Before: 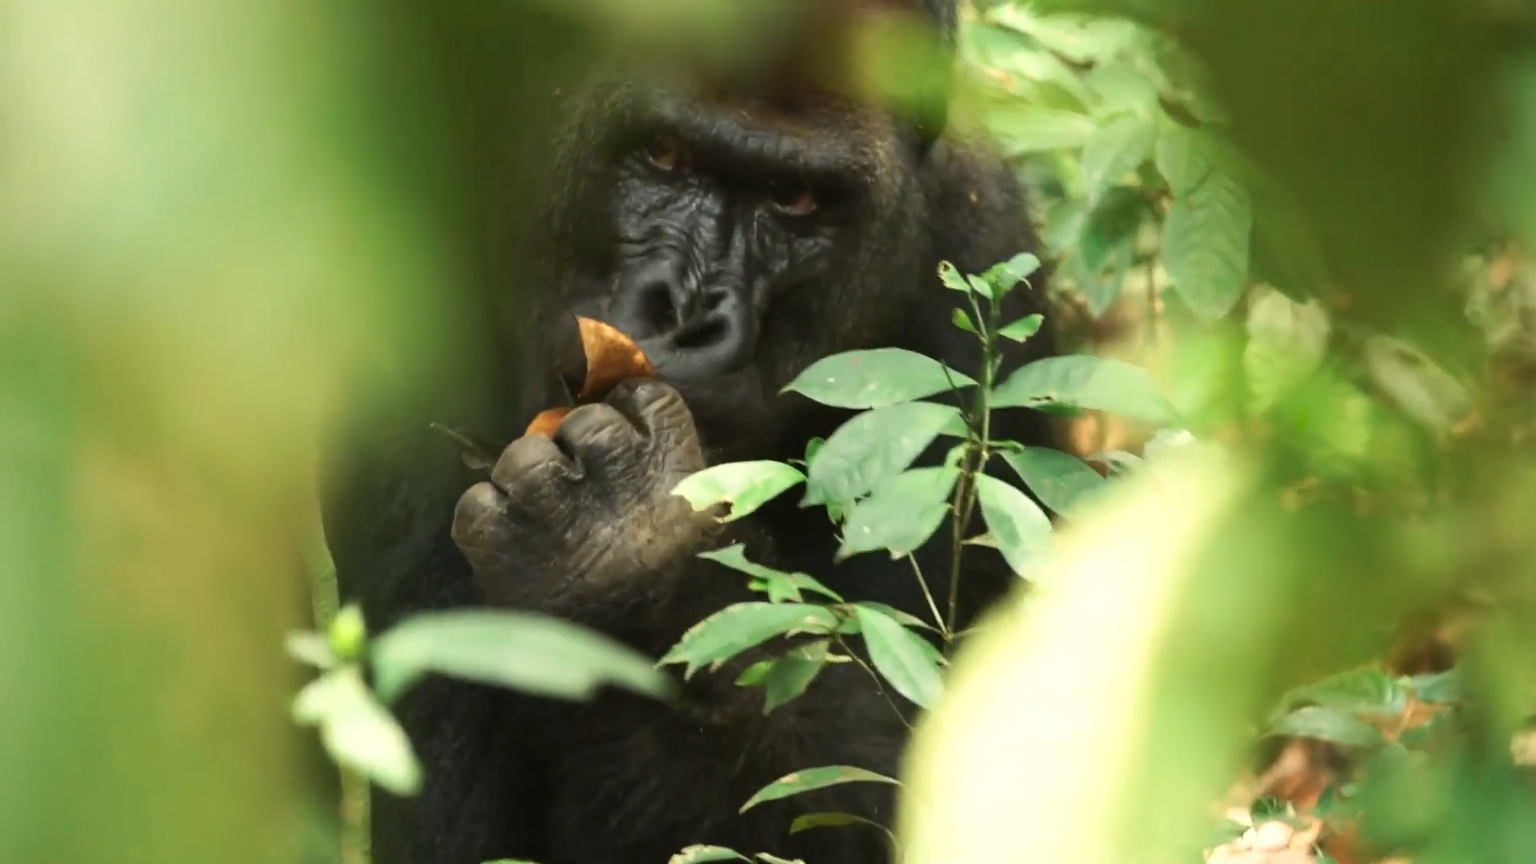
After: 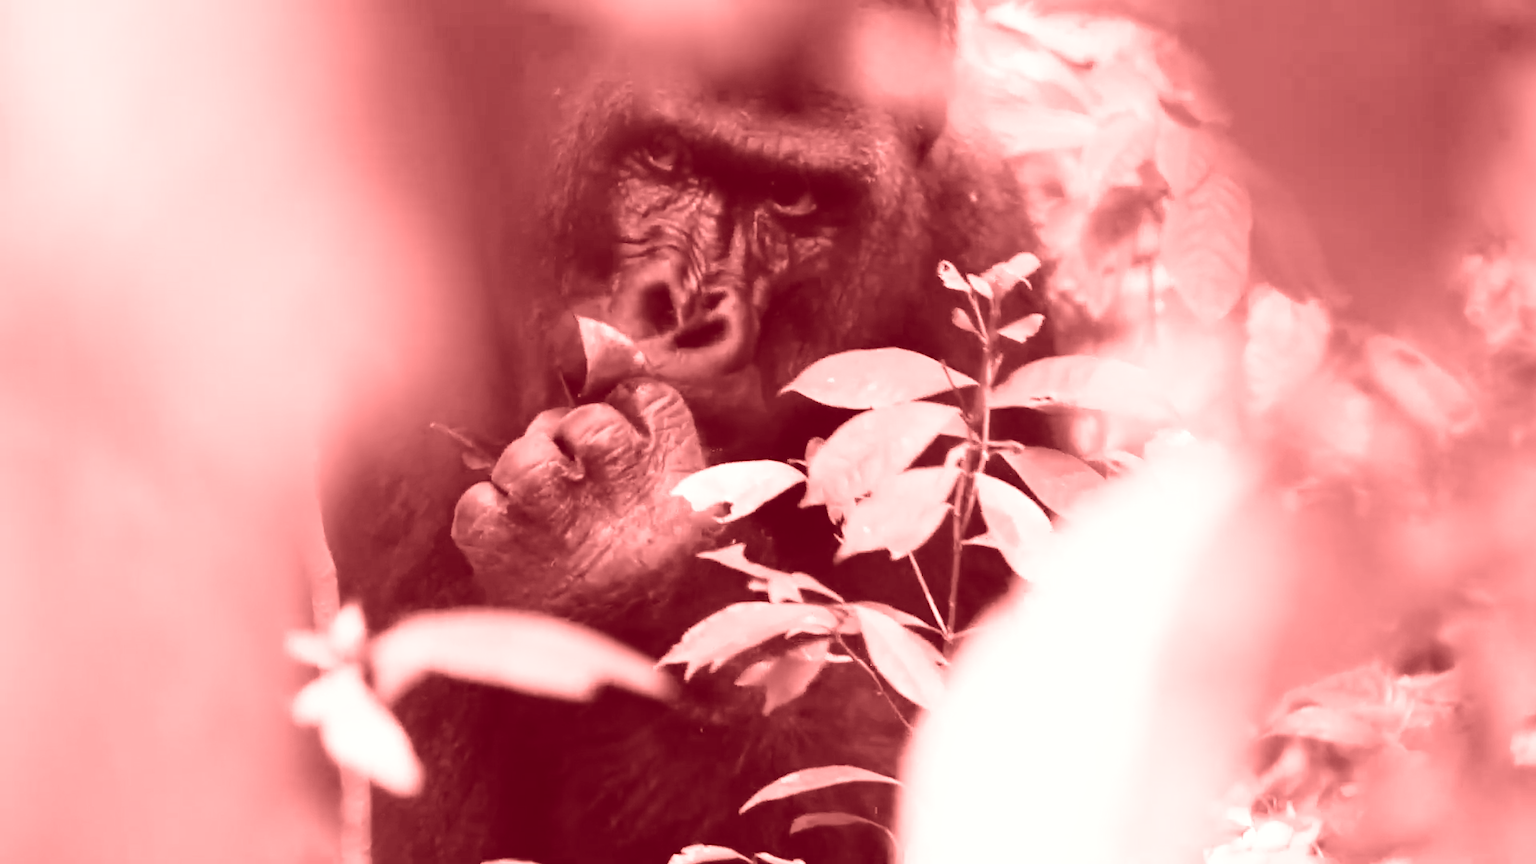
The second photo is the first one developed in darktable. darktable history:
tone curve: curves: ch0 [(0, 0.013) (0.137, 0.121) (0.326, 0.386) (0.489, 0.573) (0.663, 0.749) (0.854, 0.897) (1, 0.974)]; ch1 [(0, 0) (0.366, 0.367) (0.475, 0.453) (0.494, 0.493) (0.504, 0.497) (0.544, 0.579) (0.562, 0.619) (0.622, 0.694) (1, 1)]; ch2 [(0, 0) (0.333, 0.346) (0.375, 0.375) (0.424, 0.43) (0.476, 0.492) (0.502, 0.503) (0.533, 0.541) (0.572, 0.615) (0.605, 0.656) (0.641, 0.709) (1, 1)], color space Lab, independent channels, preserve colors none
colorize: saturation 60%, source mix 100%
